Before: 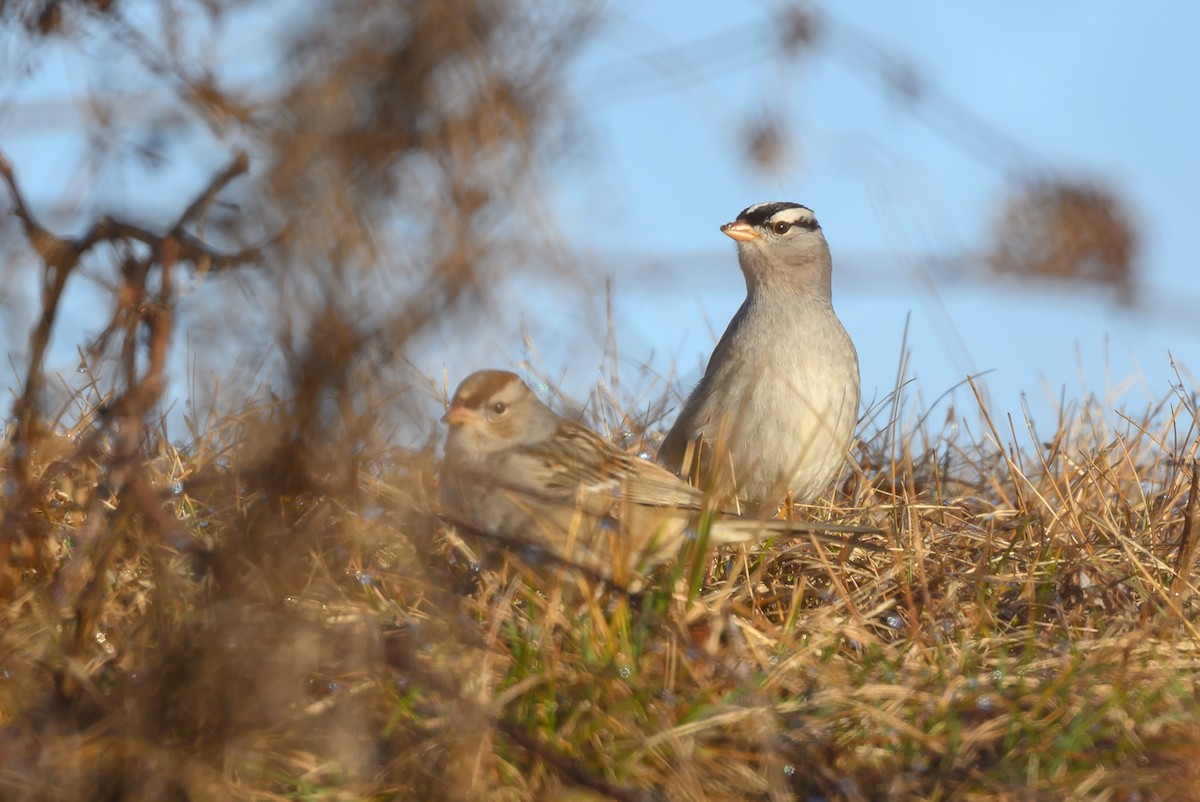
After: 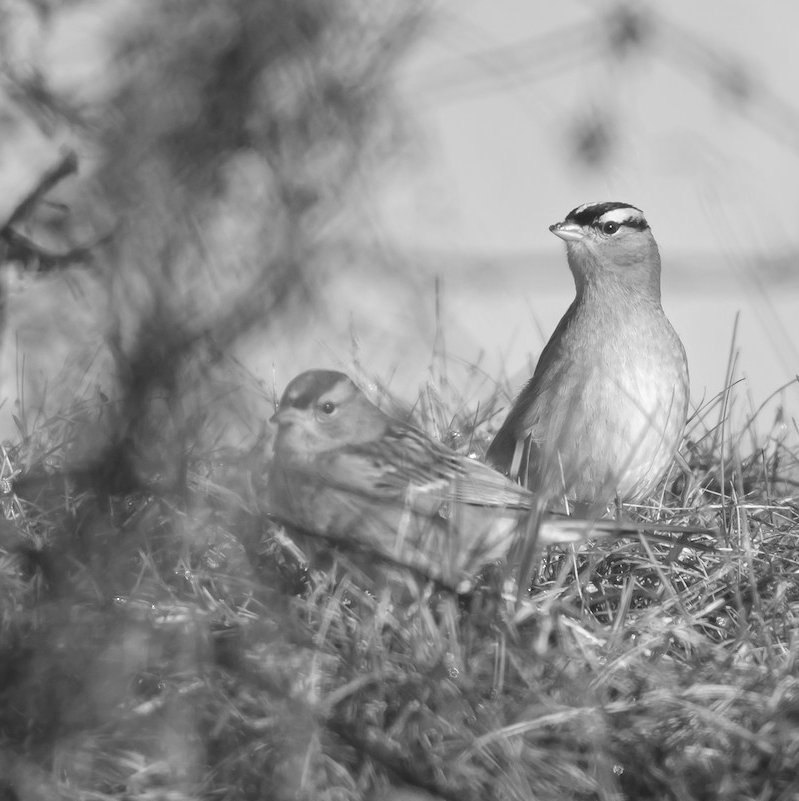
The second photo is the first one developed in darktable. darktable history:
exposure: exposure 0.3 EV, compensate highlight preservation false
crop and rotate: left 14.292%, right 19.041%
monochrome: a 30.25, b 92.03
